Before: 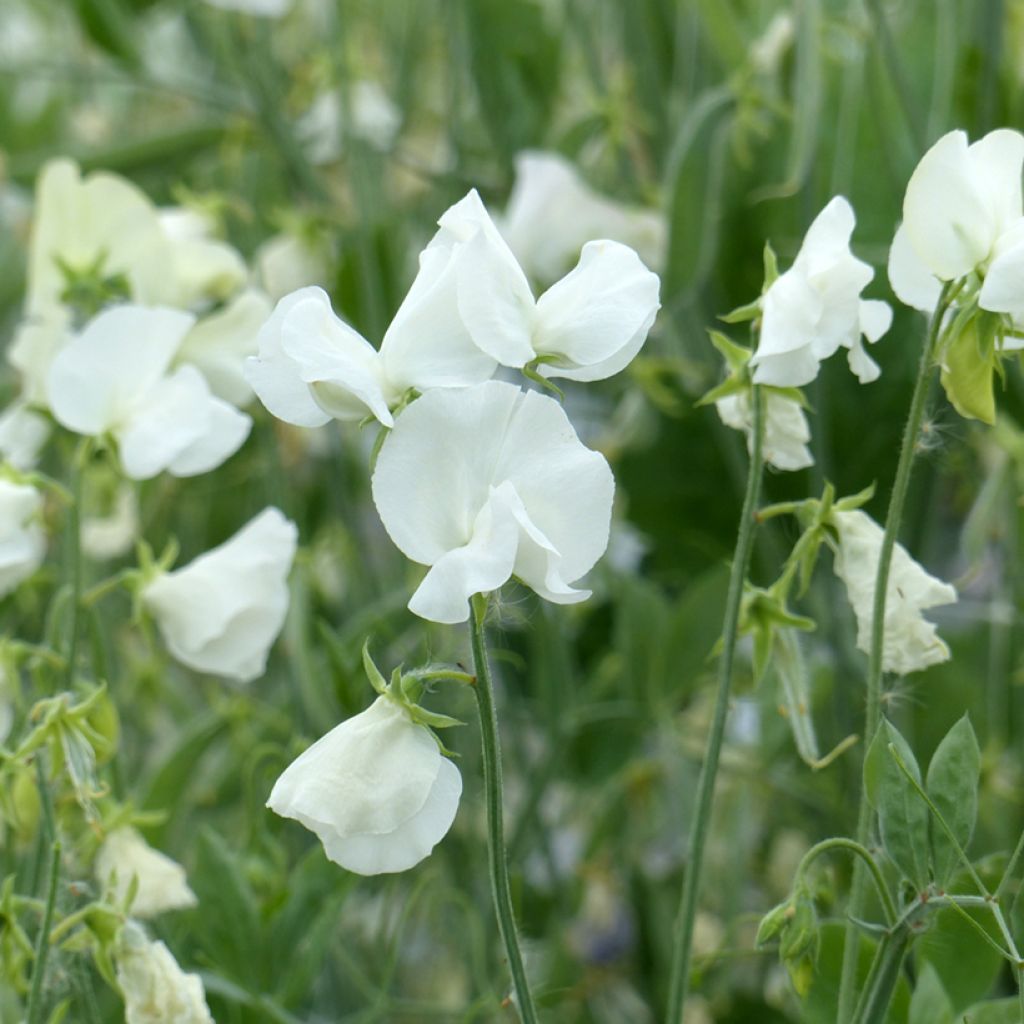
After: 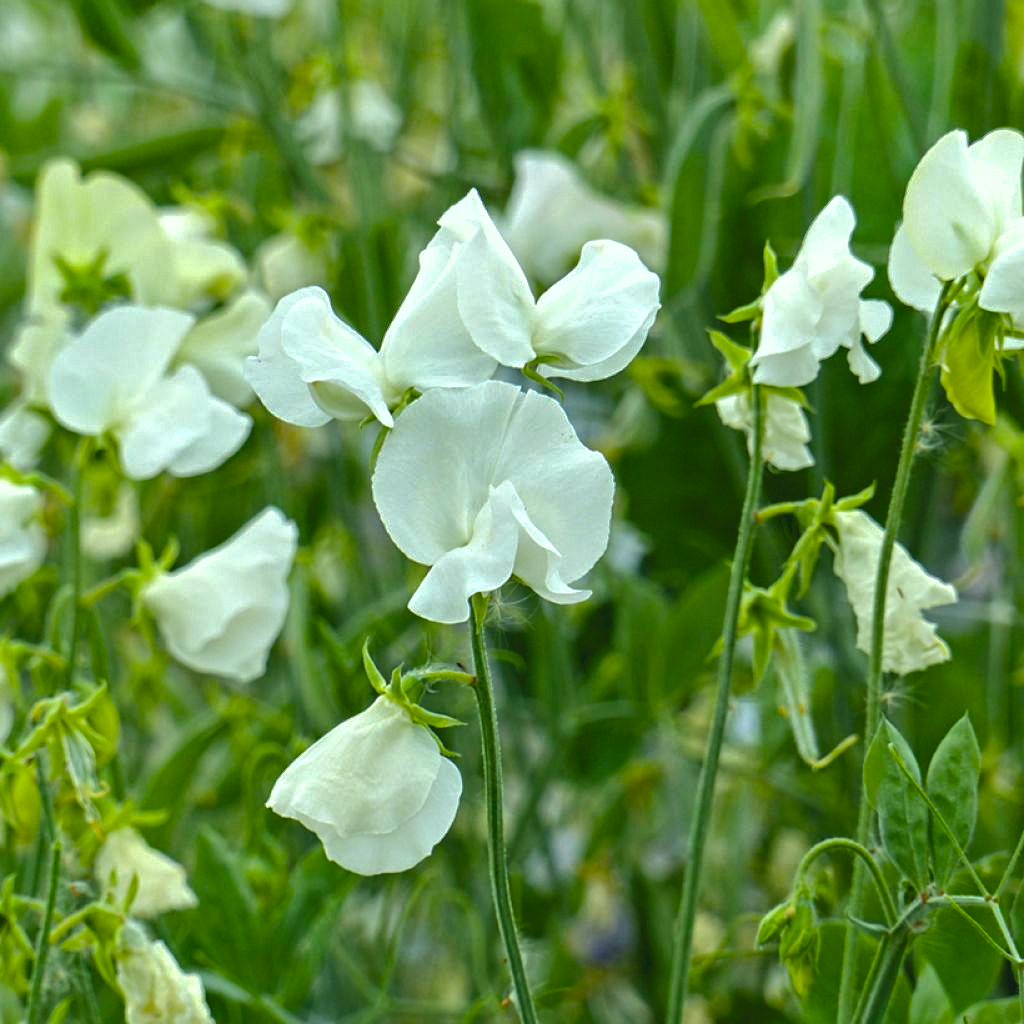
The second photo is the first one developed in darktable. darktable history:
shadows and highlights: shadows 30.03
tone equalizer: edges refinement/feathering 500, mask exposure compensation -1.57 EV, preserve details no
contrast equalizer: octaves 7, y [[0.5, 0.542, 0.583, 0.625, 0.667, 0.708], [0.5 ×6], [0.5 ×6], [0 ×6], [0 ×6]]
color balance rgb: global offset › luminance 0.77%, linear chroma grading › global chroma 15.603%, perceptual saturation grading › global saturation 39.591%
color correction: highlights a* -4.81, highlights b* 5.06, saturation 0.975
